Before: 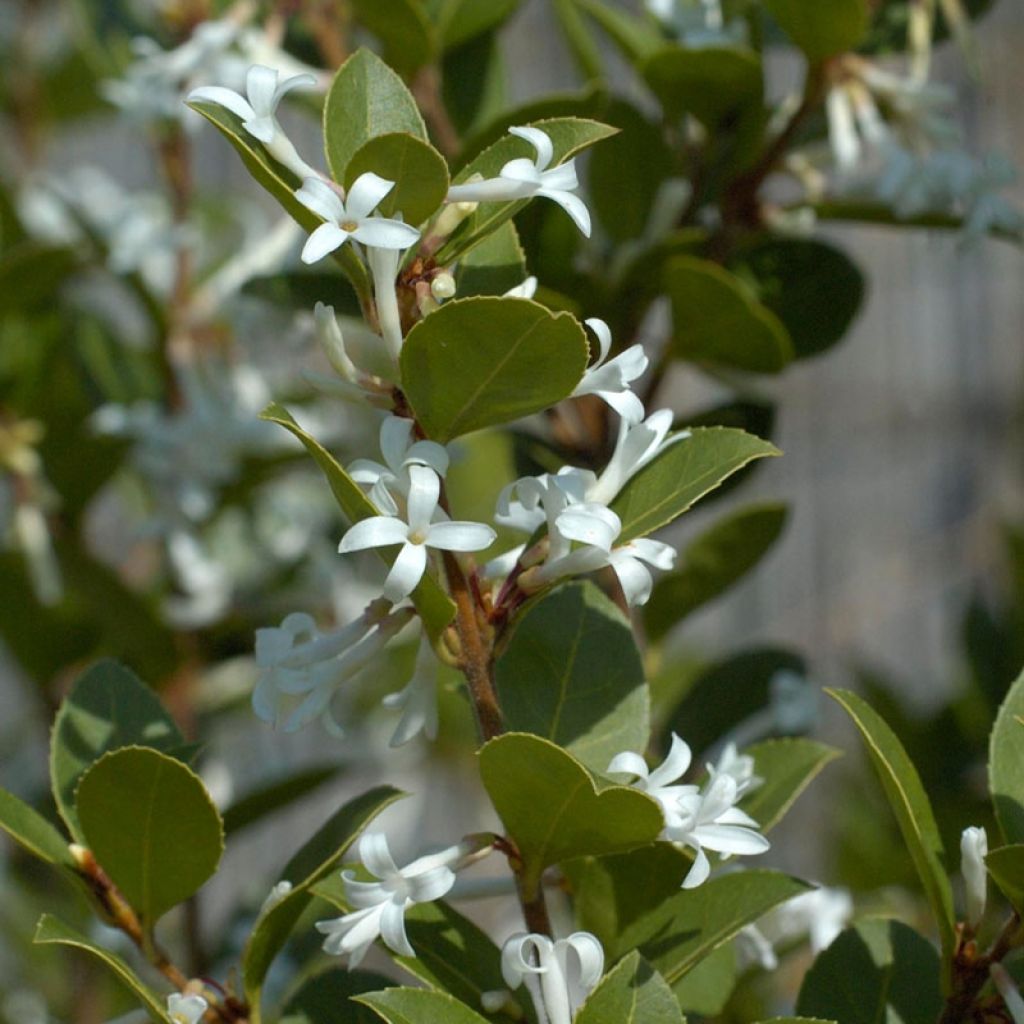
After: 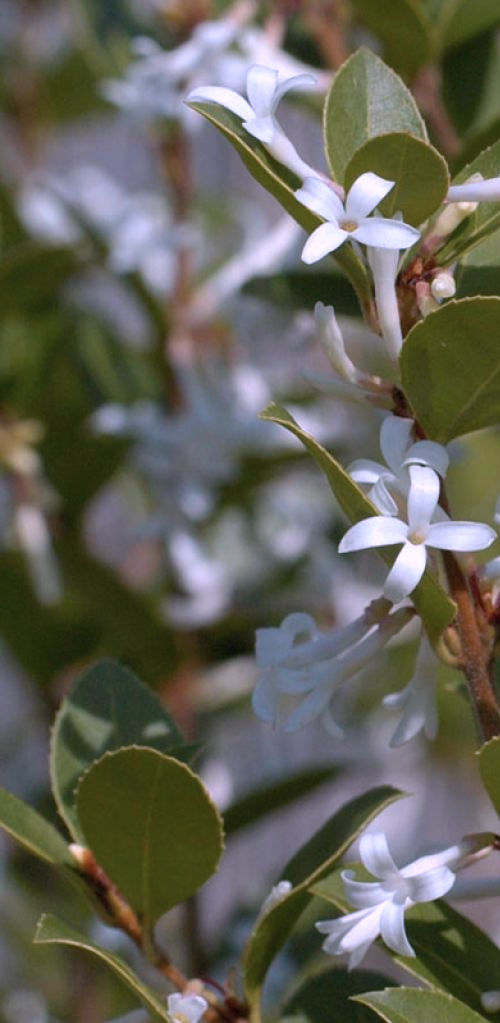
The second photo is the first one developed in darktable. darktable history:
color correction: highlights a* 15.22, highlights b* -25.24
crop and rotate: left 0.039%, top 0%, right 51.099%
